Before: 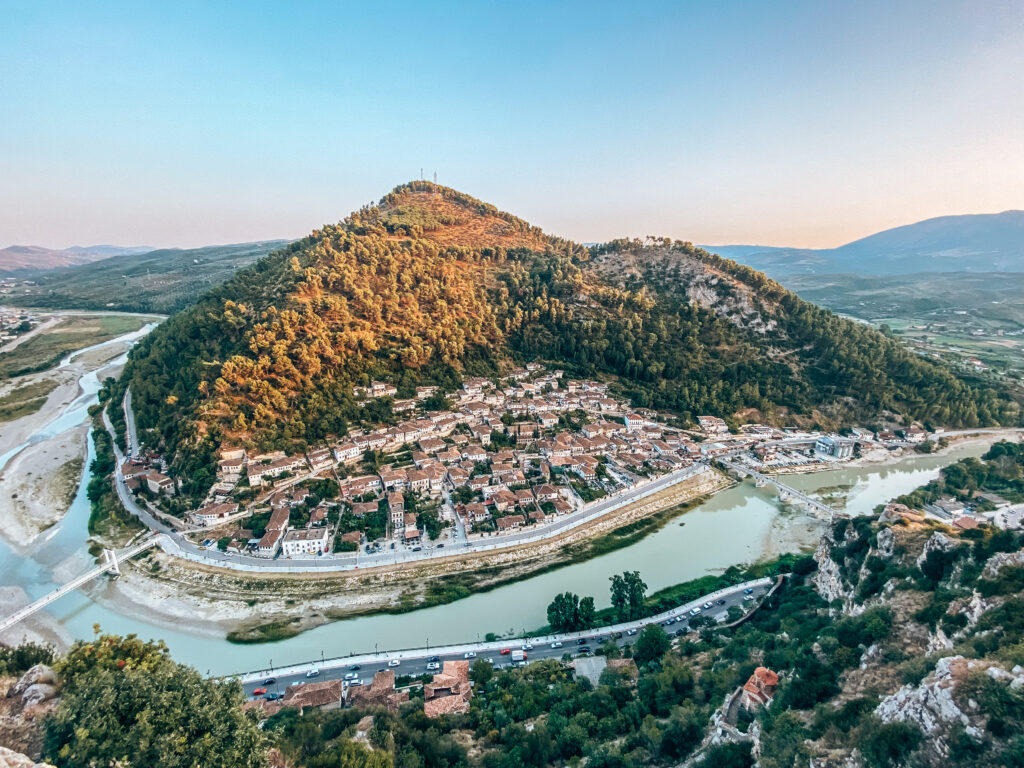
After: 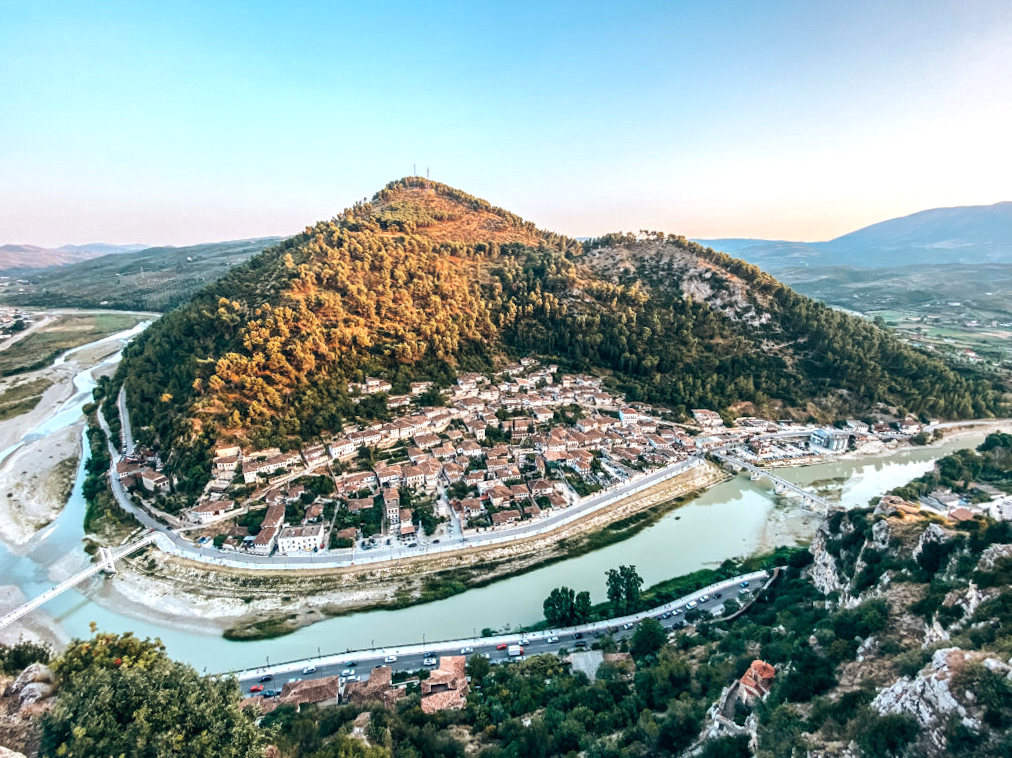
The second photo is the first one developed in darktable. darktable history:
rotate and perspective: rotation -0.45°, automatic cropping original format, crop left 0.008, crop right 0.992, crop top 0.012, crop bottom 0.988
tone equalizer: -8 EV -0.417 EV, -7 EV -0.389 EV, -6 EV -0.333 EV, -5 EV -0.222 EV, -3 EV 0.222 EV, -2 EV 0.333 EV, -1 EV 0.389 EV, +0 EV 0.417 EV, edges refinement/feathering 500, mask exposure compensation -1.57 EV, preserve details no
